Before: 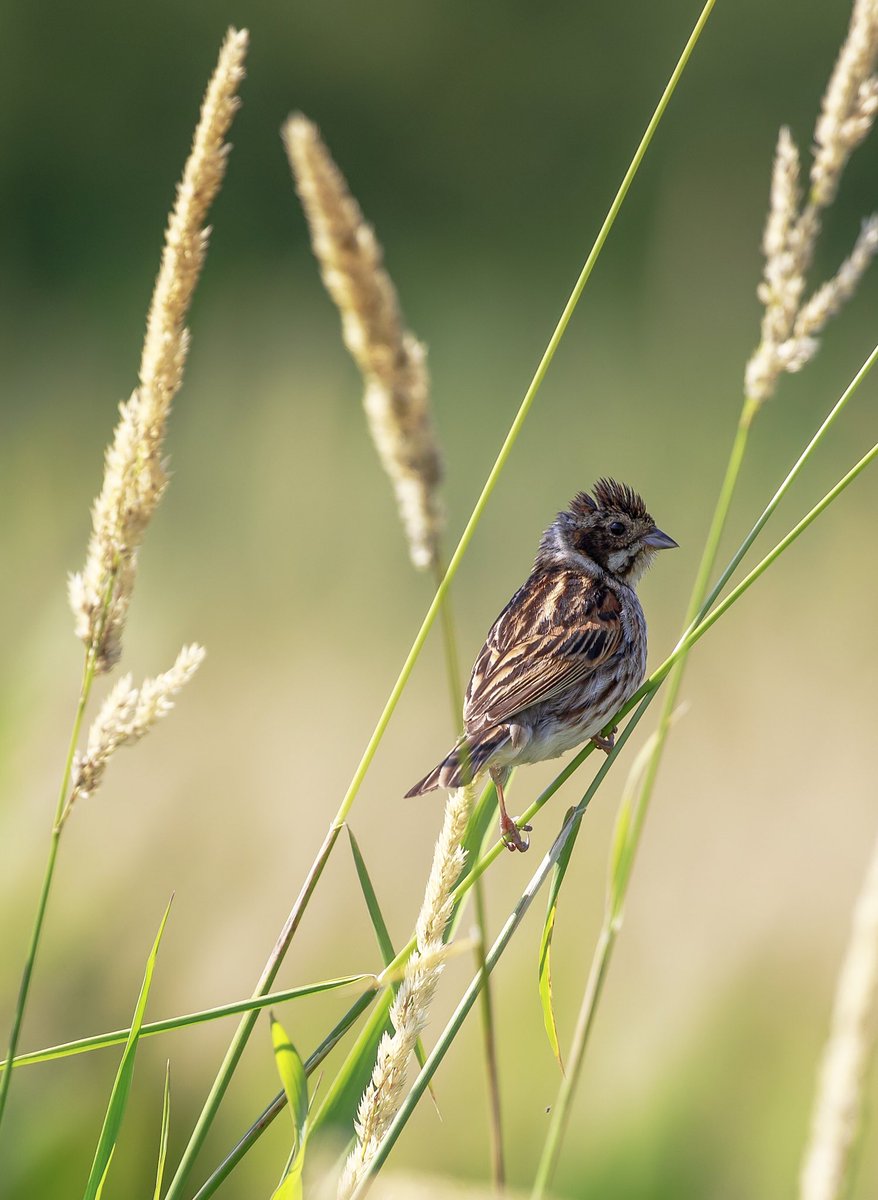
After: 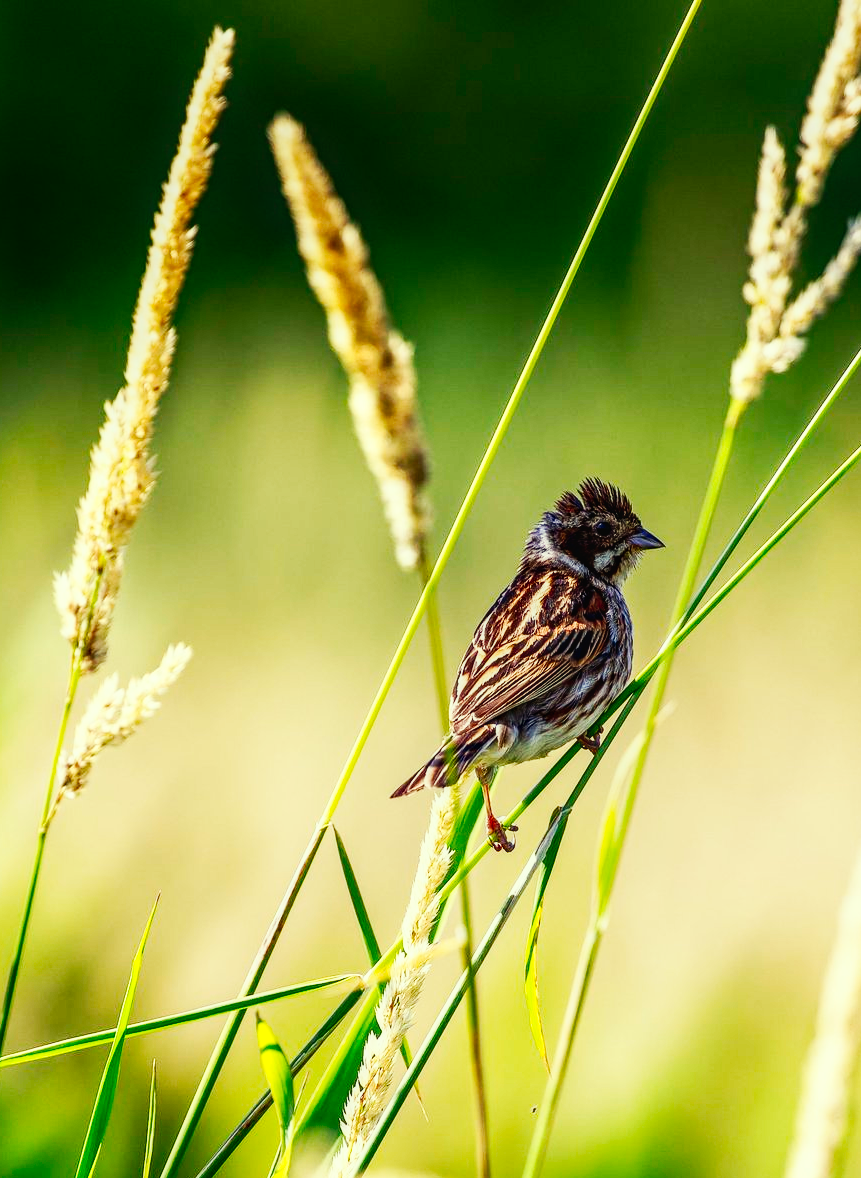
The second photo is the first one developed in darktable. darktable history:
haze removal: compatibility mode true
crop: left 1.648%, right 0.282%, bottom 1.796%
color correction: highlights a* -5.77, highlights b* 10.93
tone curve: curves: ch0 [(0, 0.012) (0.031, 0.02) (0.12, 0.083) (0.193, 0.171) (0.277, 0.279) (0.45, 0.52) (0.568, 0.676) (0.678, 0.777) (0.875, 0.92) (1, 0.965)]; ch1 [(0, 0) (0.243, 0.245) (0.402, 0.41) (0.493, 0.486) (0.508, 0.507) (0.531, 0.53) (0.551, 0.564) (0.646, 0.672) (0.694, 0.732) (1, 1)]; ch2 [(0, 0) (0.249, 0.216) (0.356, 0.343) (0.424, 0.442) (0.476, 0.482) (0.498, 0.502) (0.517, 0.517) (0.532, 0.545) (0.562, 0.575) (0.614, 0.644) (0.706, 0.748) (0.808, 0.809) (0.991, 0.968)], preserve colors none
local contrast: on, module defaults
contrast brightness saturation: contrast 0.211, brightness -0.111, saturation 0.215
levels: levels [0, 0.492, 0.984]
